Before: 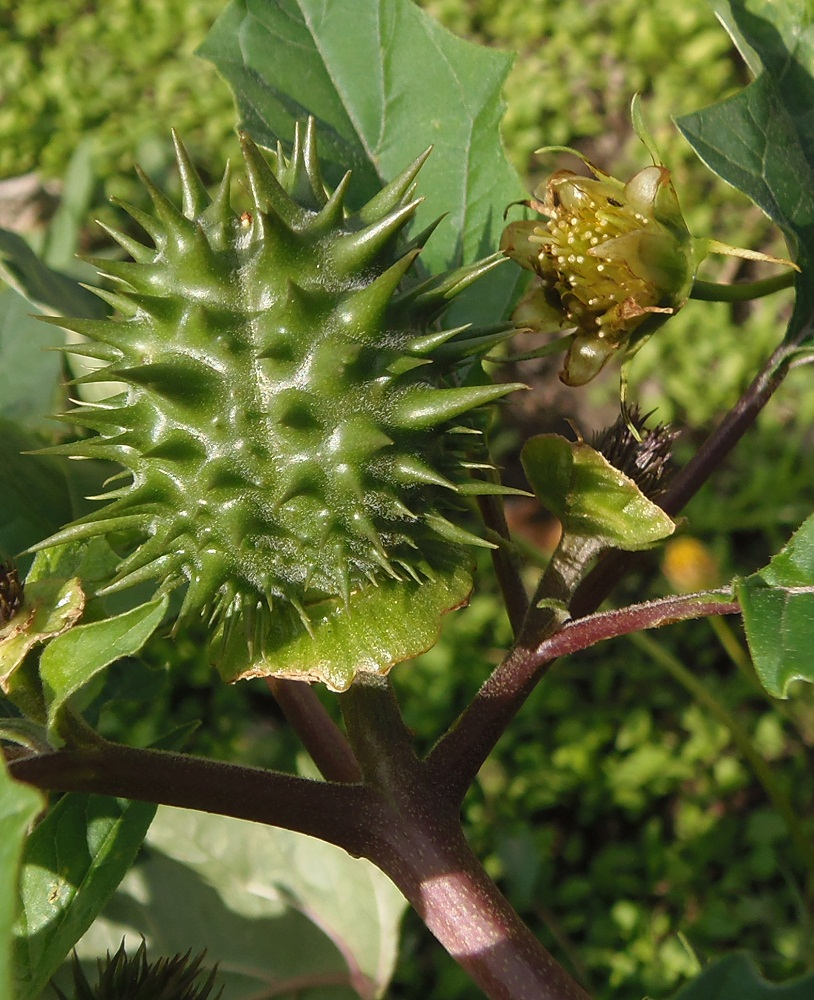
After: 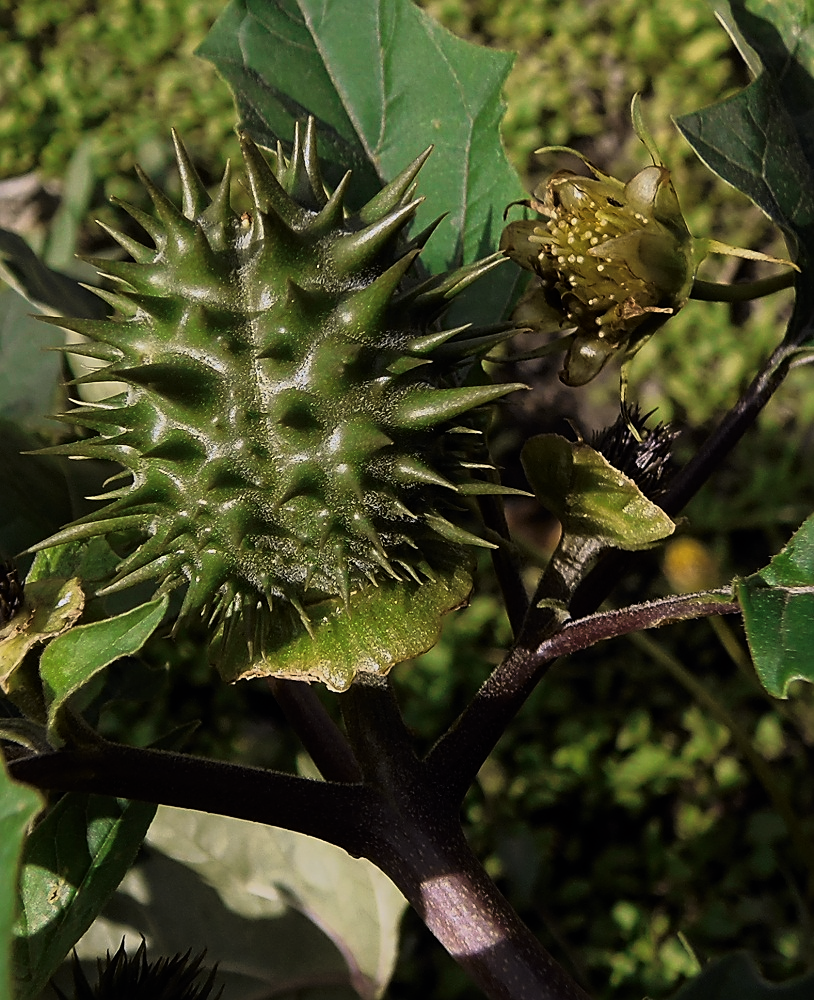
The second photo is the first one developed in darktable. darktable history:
tone curve: curves: ch0 [(0.003, 0.003) (0.104, 0.069) (0.236, 0.218) (0.401, 0.443) (0.495, 0.55) (0.625, 0.67) (0.819, 0.841) (0.96, 0.899)]; ch1 [(0, 0) (0.161, 0.092) (0.37, 0.302) (0.424, 0.402) (0.45, 0.466) (0.495, 0.506) (0.573, 0.571) (0.638, 0.641) (0.751, 0.741) (1, 1)]; ch2 [(0, 0) (0.352, 0.403) (0.466, 0.443) (0.524, 0.501) (0.56, 0.556) (1, 1)], color space Lab, independent channels, preserve colors none
sharpen: on, module defaults
levels: levels [0, 0.618, 1]
